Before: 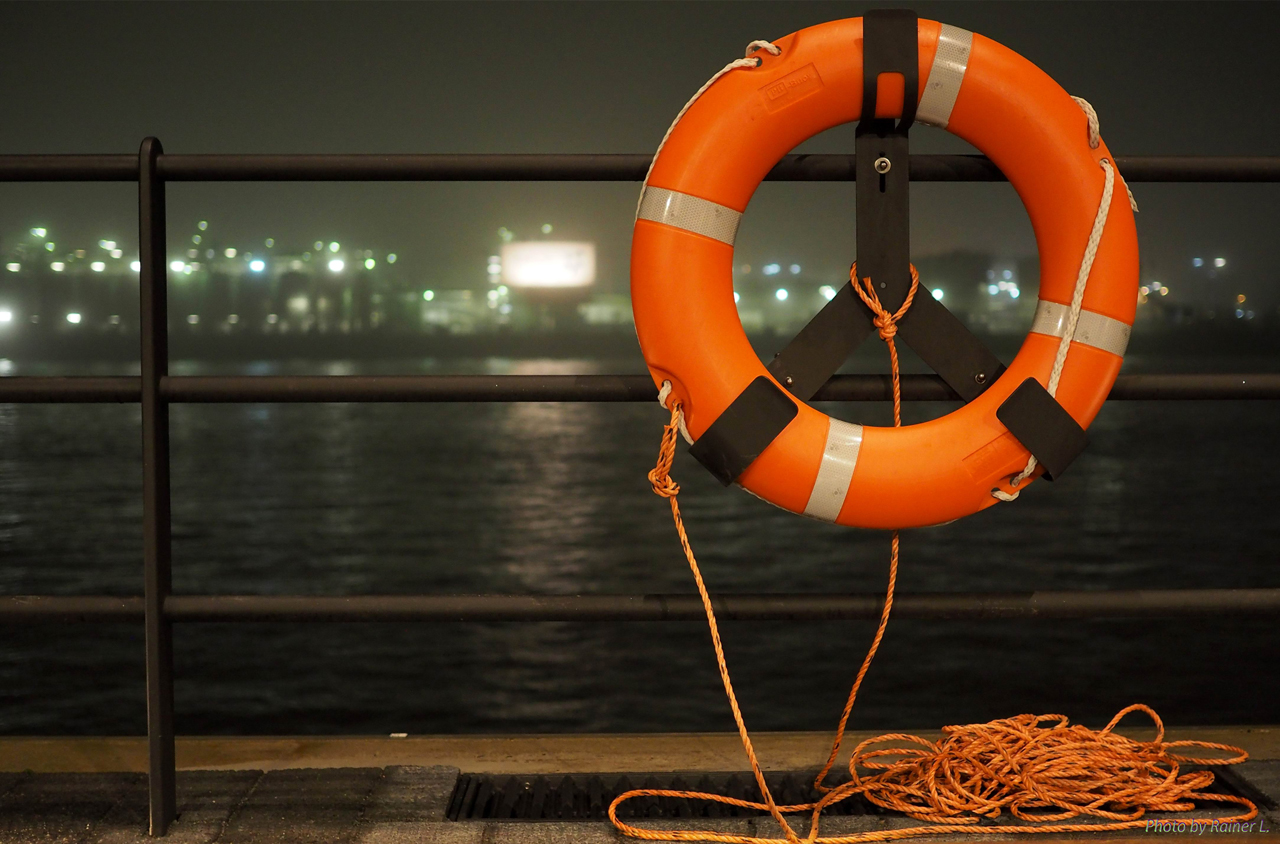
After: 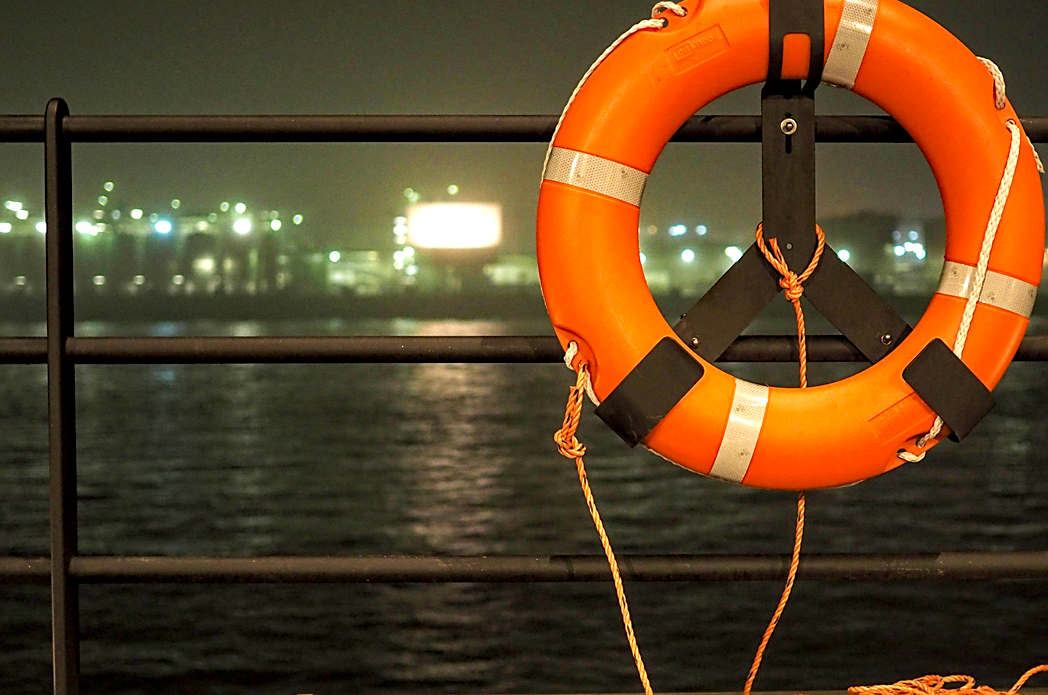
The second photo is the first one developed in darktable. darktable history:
haze removal: strength 0.302, distance 0.247, compatibility mode true, adaptive false
sharpen: on, module defaults
exposure: exposure 0.719 EV, compensate highlight preservation false
local contrast: on, module defaults
crop and rotate: left 7.421%, top 4.681%, right 10.632%, bottom 12.945%
tone equalizer: on, module defaults
velvia: on, module defaults
